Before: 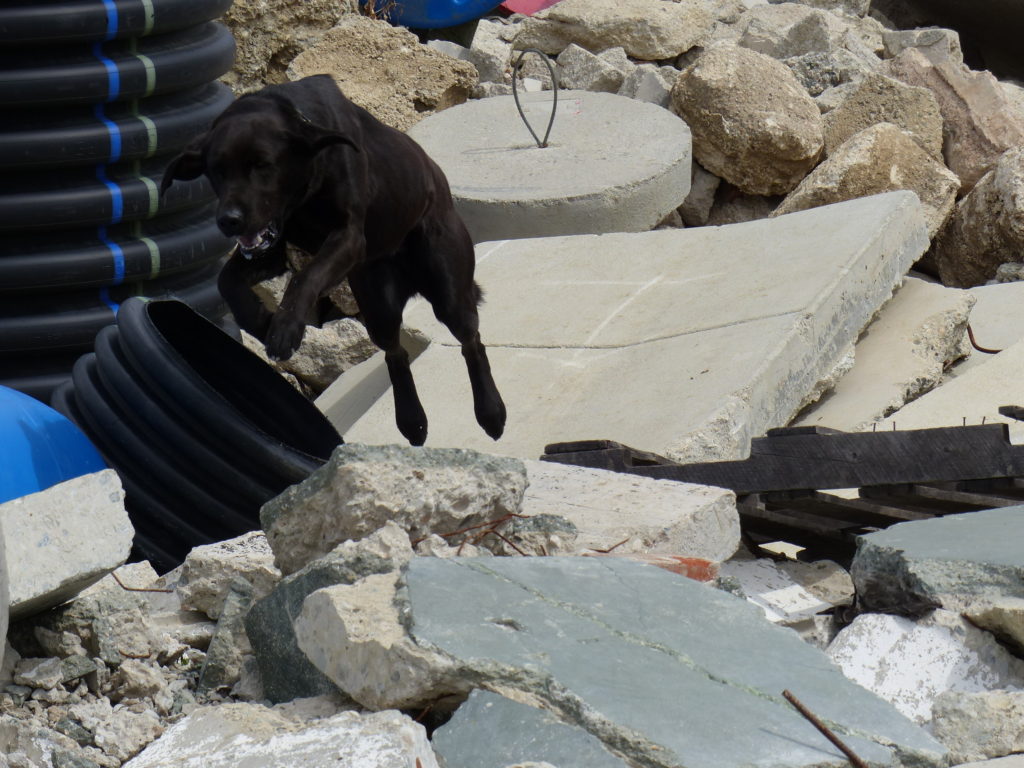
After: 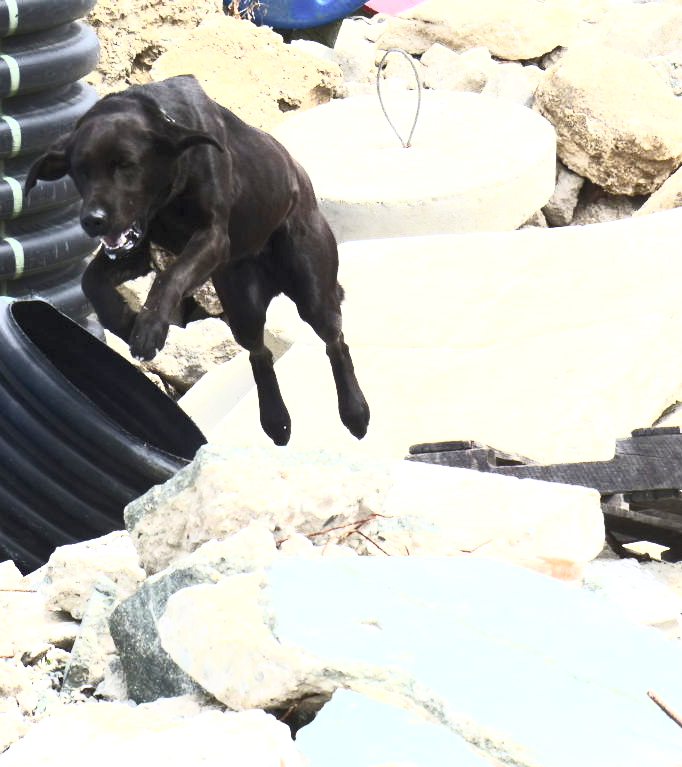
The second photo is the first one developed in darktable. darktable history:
contrast brightness saturation: contrast 0.57, brightness 0.57, saturation -0.34
exposure: black level correction 0, exposure 1.741 EV, compensate exposure bias true, compensate highlight preservation false
color balance rgb: perceptual saturation grading › global saturation 25%, global vibrance 20%
crop and rotate: left 13.342%, right 19.991%
